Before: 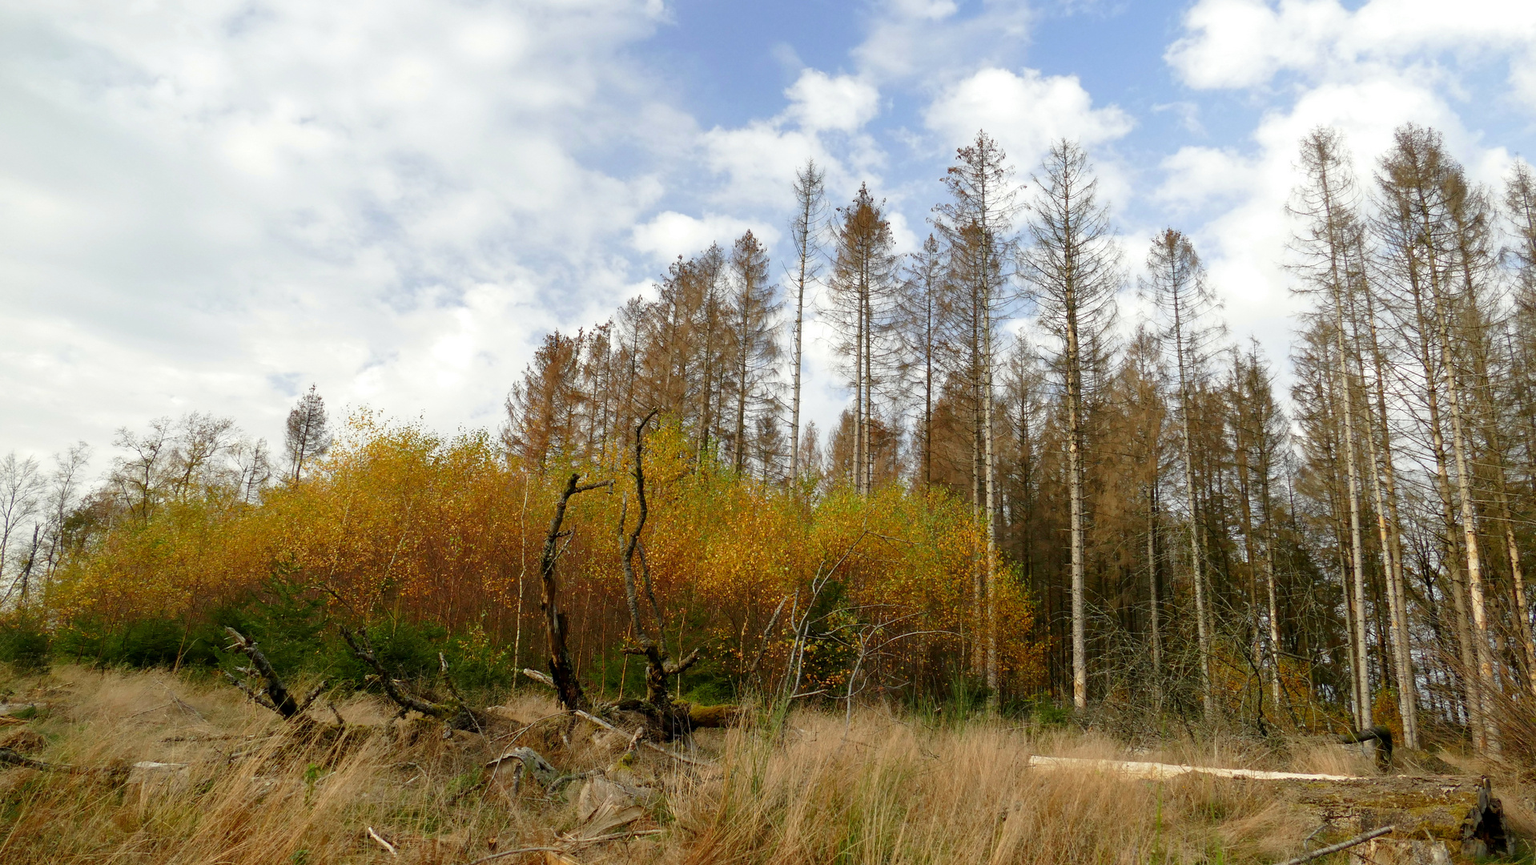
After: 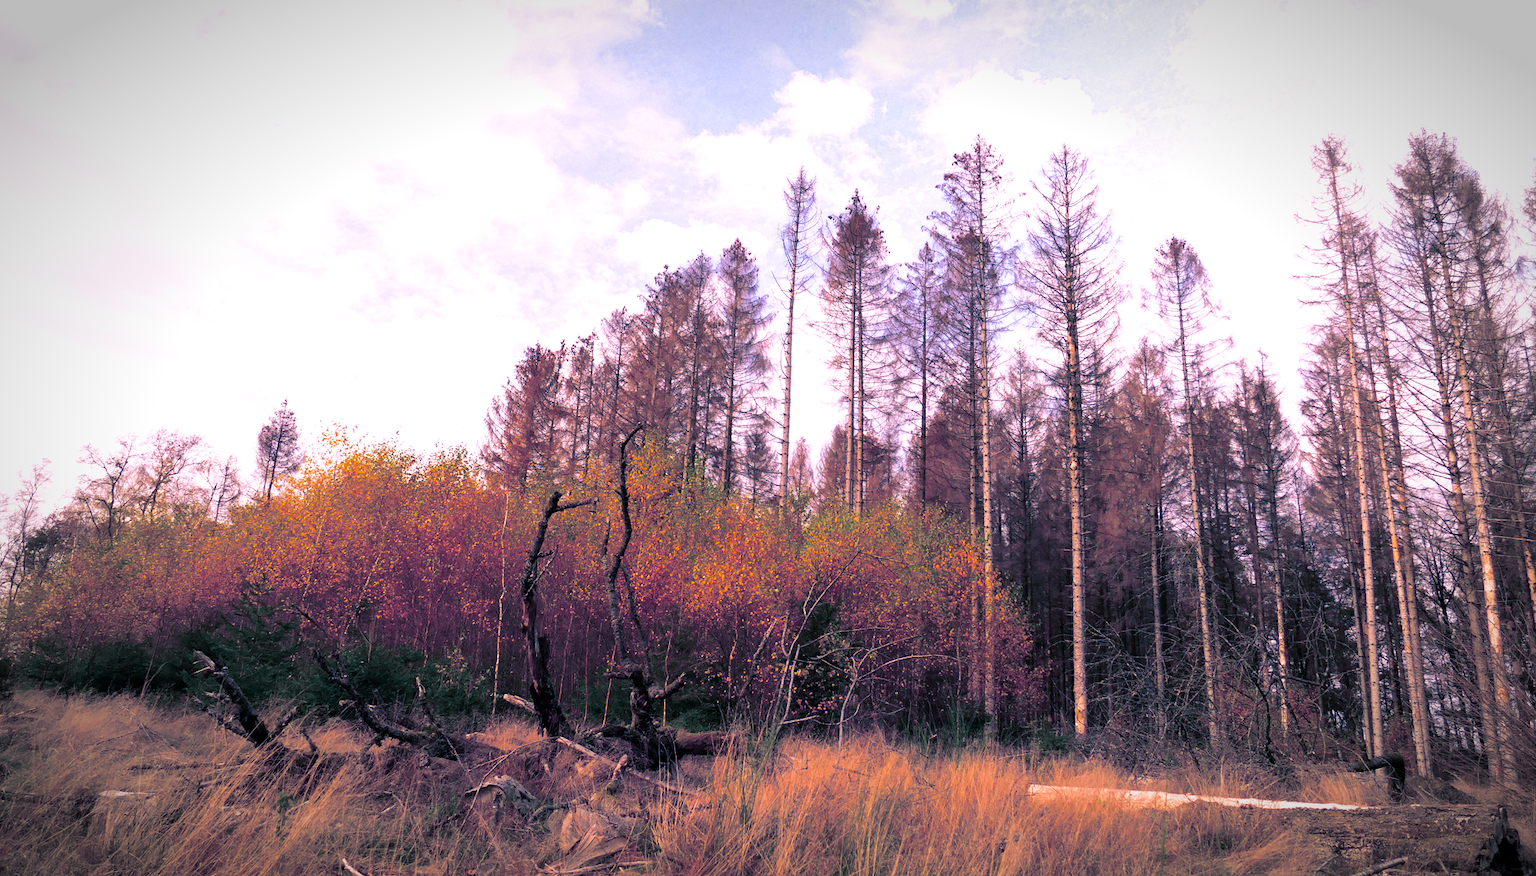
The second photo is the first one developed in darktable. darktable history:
crop and rotate: left 2.536%, right 1.107%, bottom 2.246%
tone equalizer: on, module defaults
exposure: exposure 0.3 EV, compensate highlight preservation false
color correction: highlights a* 19.5, highlights b* -11.53, saturation 1.69
rotate and perspective: automatic cropping original format, crop left 0, crop top 0
vignetting: automatic ratio true
split-toning: shadows › hue 226.8°, shadows › saturation 0.84
